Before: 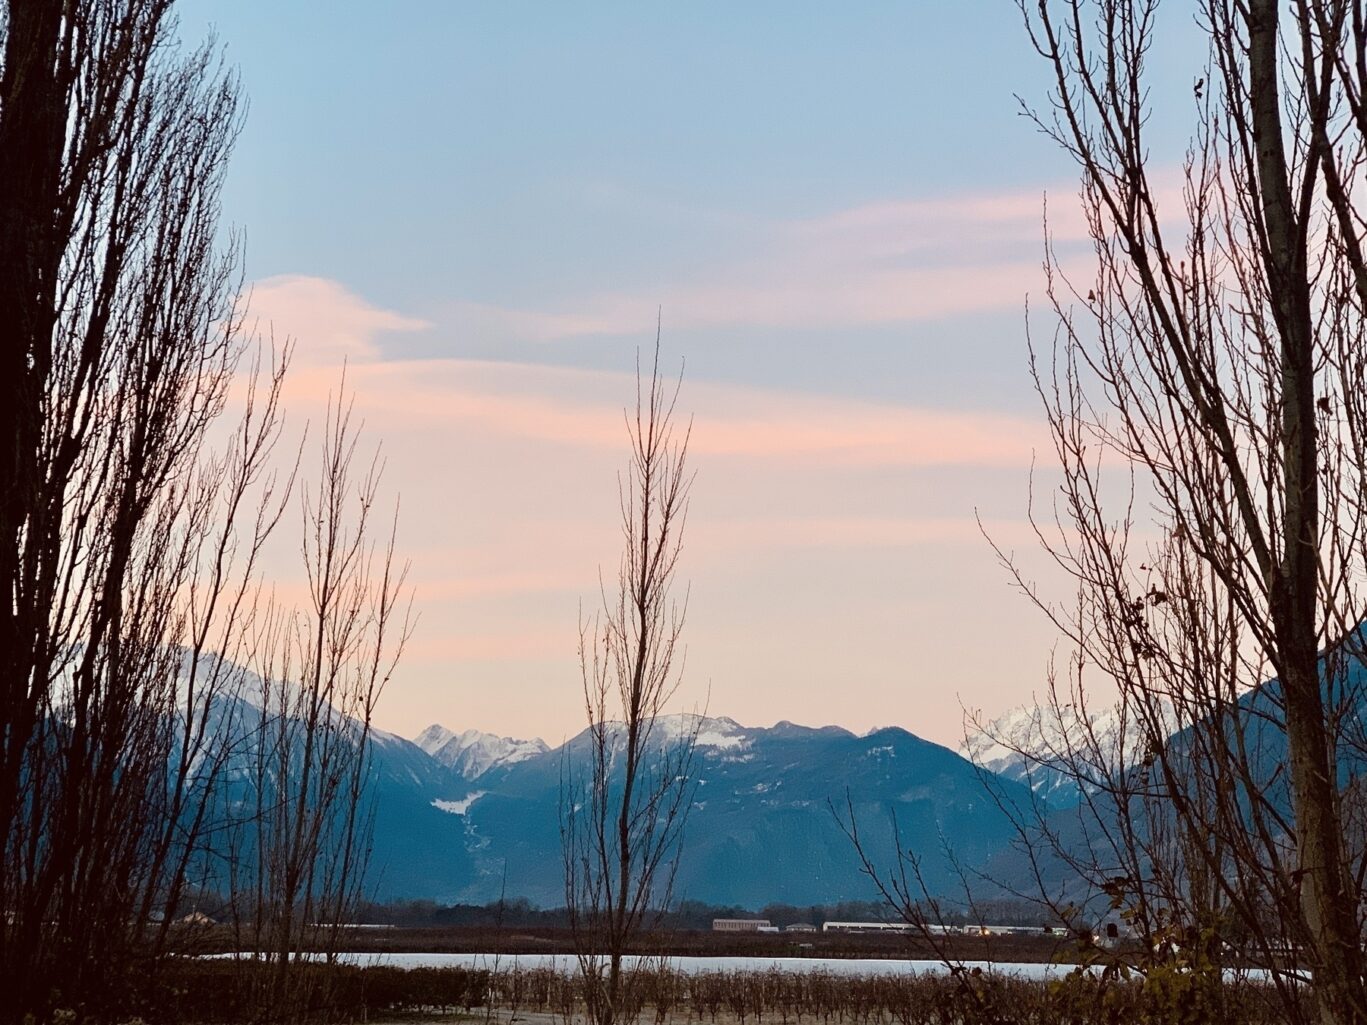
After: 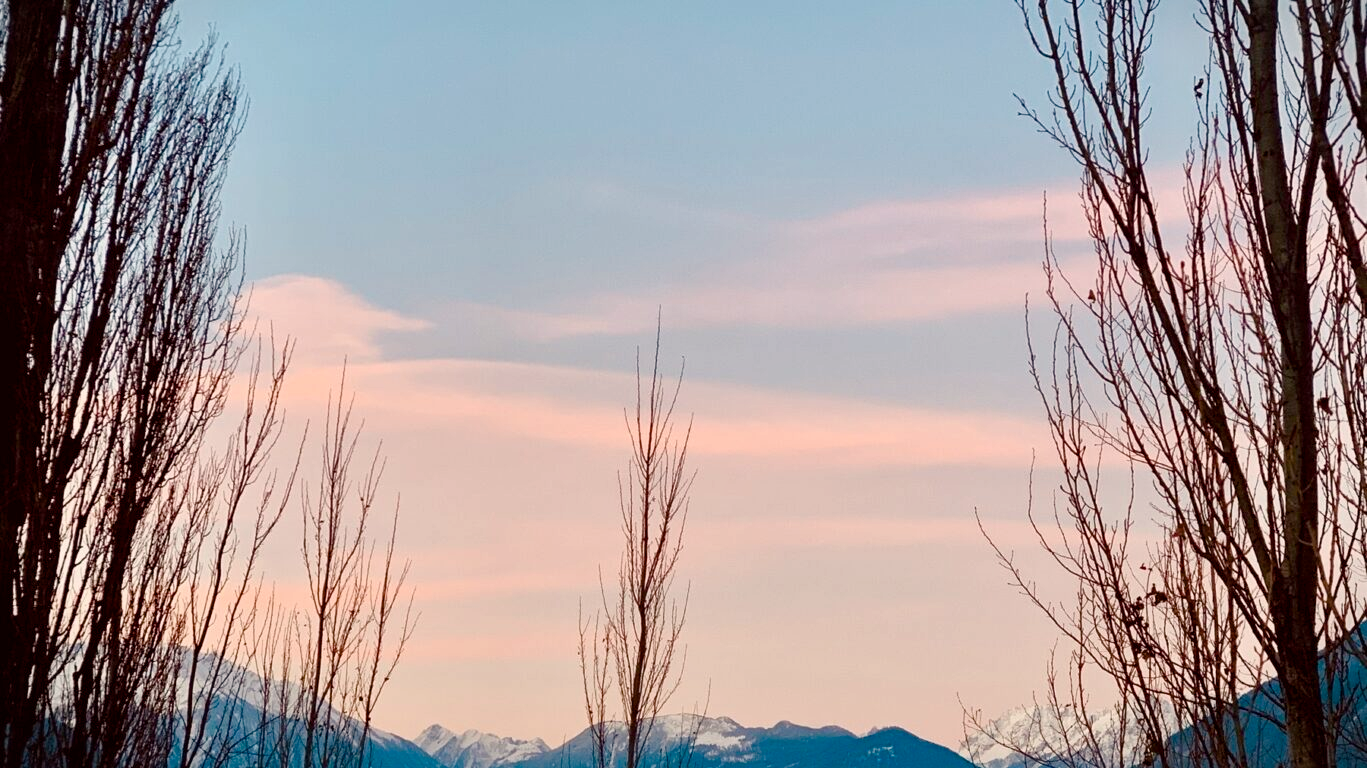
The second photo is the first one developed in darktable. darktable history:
vignetting: fall-off start 100.32%, width/height ratio 1.324, unbound false
exposure: exposure -0.07 EV, compensate exposure bias true, compensate highlight preservation false
local contrast: mode bilateral grid, contrast 20, coarseness 49, detail 132%, midtone range 0.2
crop: bottom 24.983%
color balance rgb: highlights gain › chroma 1.704%, highlights gain › hue 56.1°, perceptual saturation grading › global saturation 25.785%, perceptual saturation grading › highlights -50.397%, perceptual saturation grading › shadows 30.987%, global vibrance 20%
